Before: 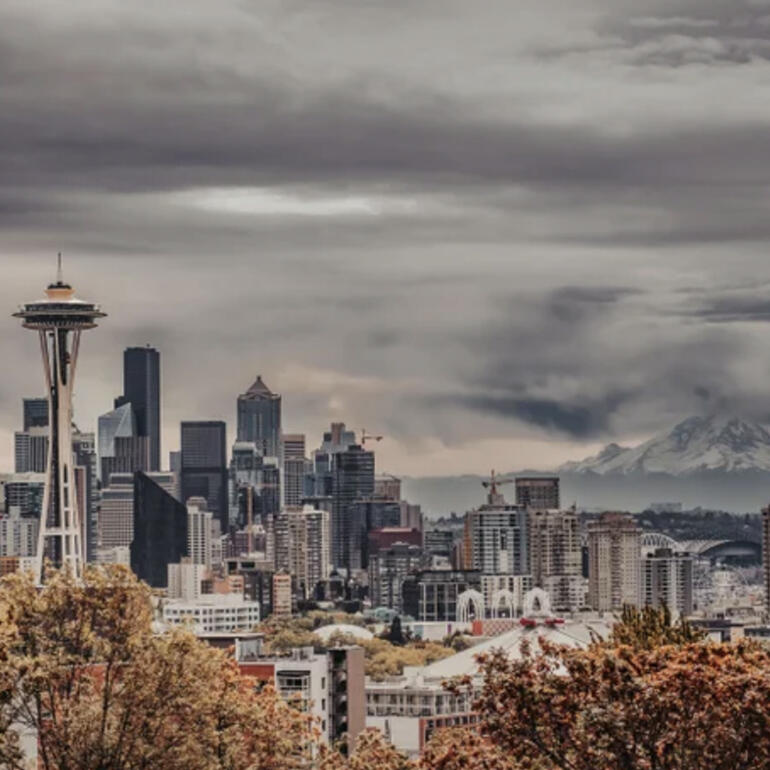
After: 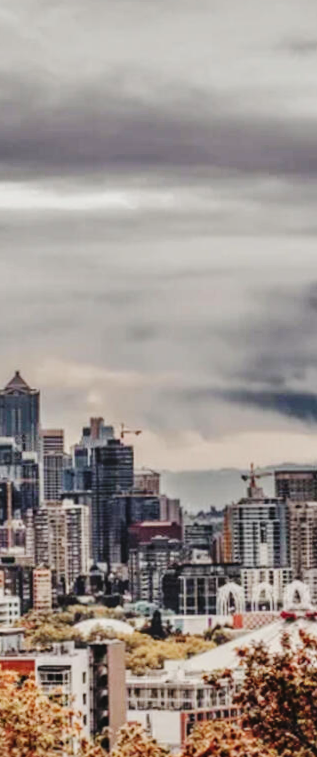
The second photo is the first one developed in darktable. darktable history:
local contrast: detail 110%
crop: left 31.229%, right 27.105%
base curve: curves: ch0 [(0, 0) (0.036, 0.025) (0.121, 0.166) (0.206, 0.329) (0.605, 0.79) (1, 1)], preserve colors none
rotate and perspective: rotation -0.45°, automatic cropping original format, crop left 0.008, crop right 0.992, crop top 0.012, crop bottom 0.988
